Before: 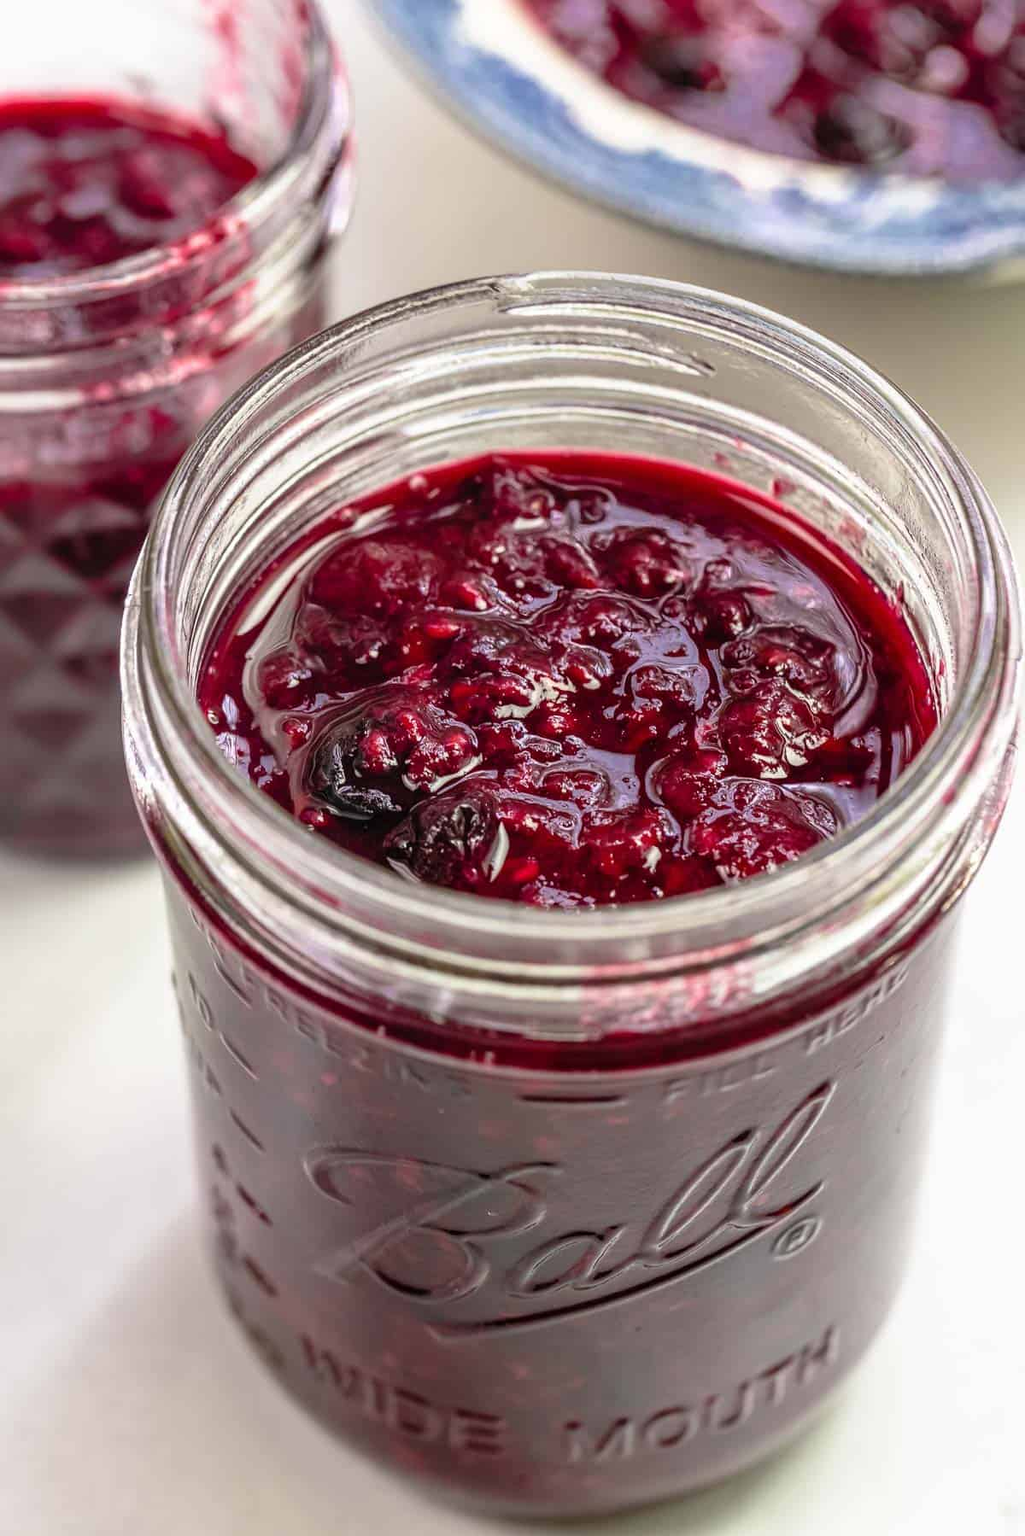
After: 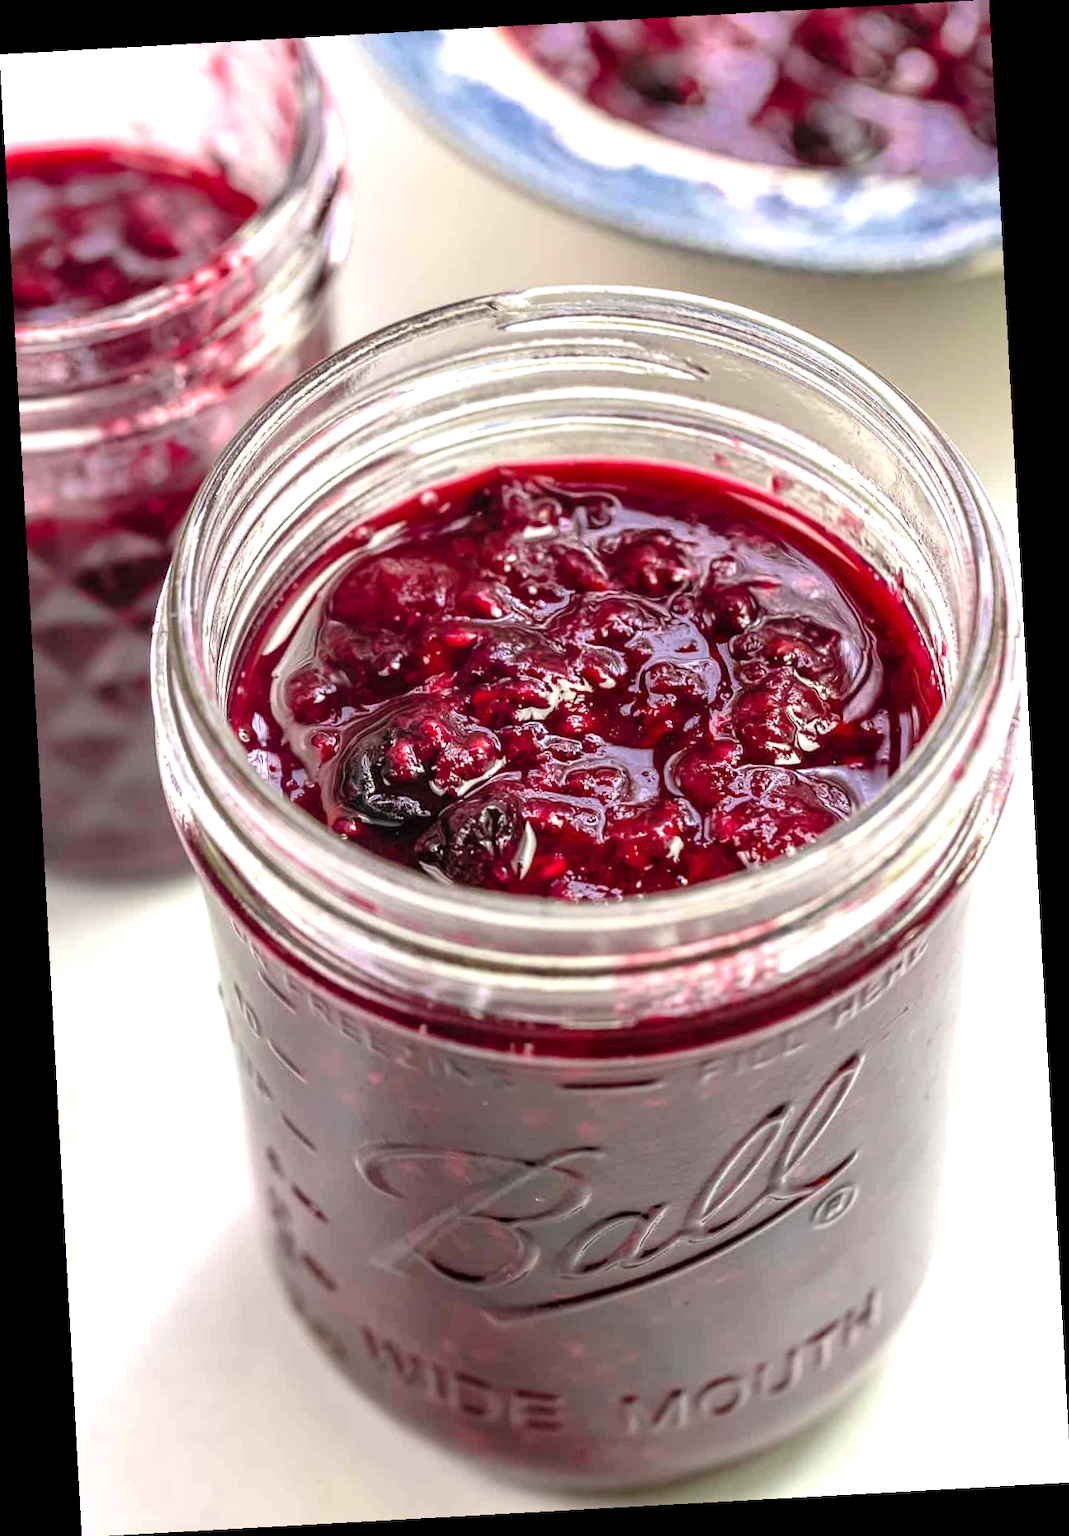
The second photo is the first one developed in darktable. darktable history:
rotate and perspective: rotation -3.18°, automatic cropping off
exposure: black level correction 0.001, exposure 0.5 EV, compensate exposure bias true, compensate highlight preservation false
